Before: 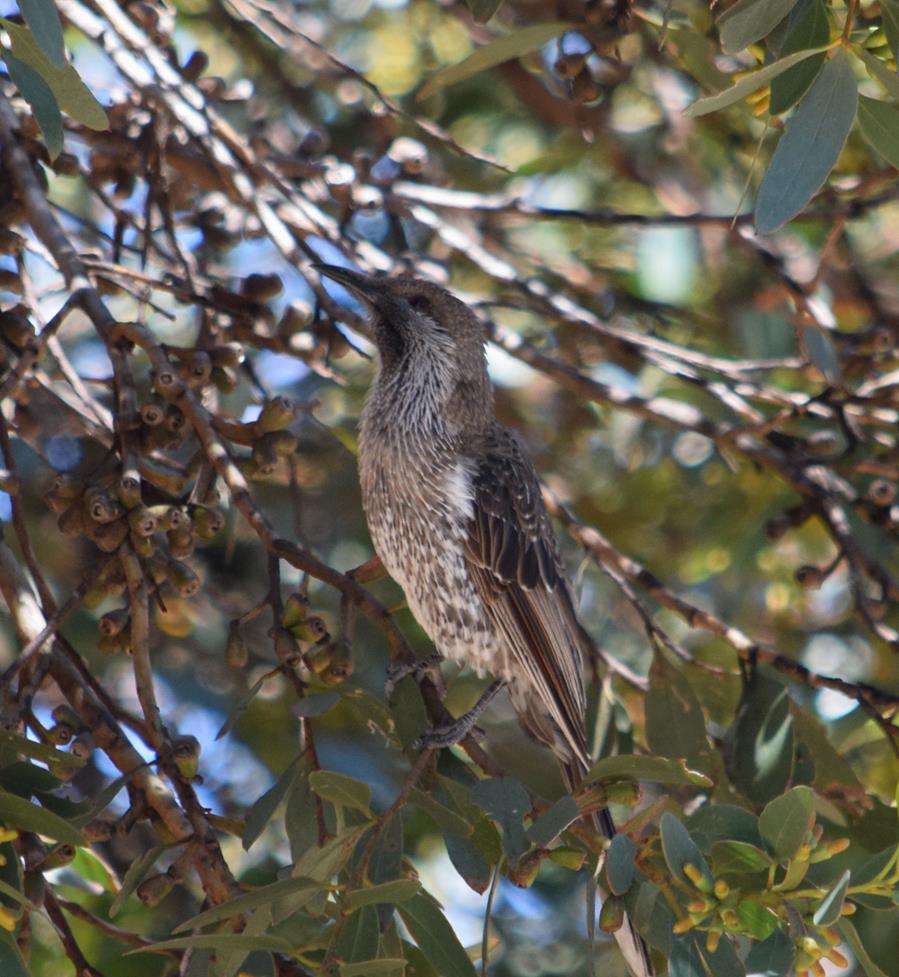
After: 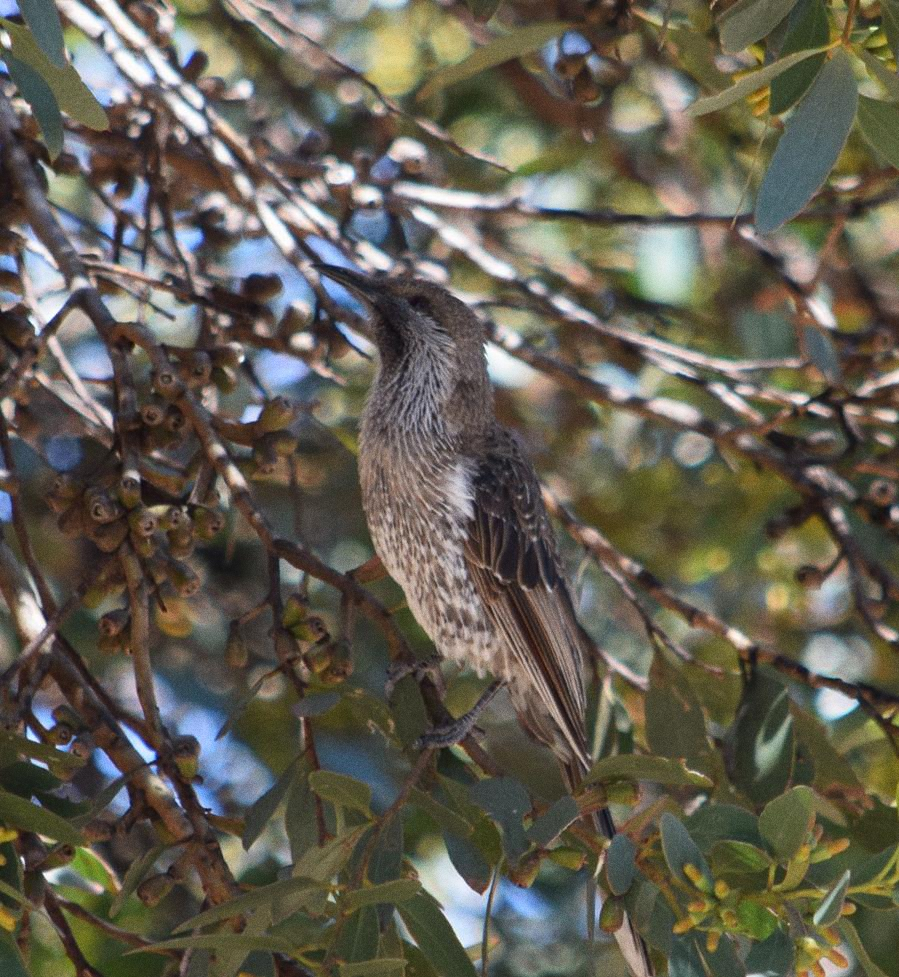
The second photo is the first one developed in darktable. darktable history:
grain: on, module defaults
